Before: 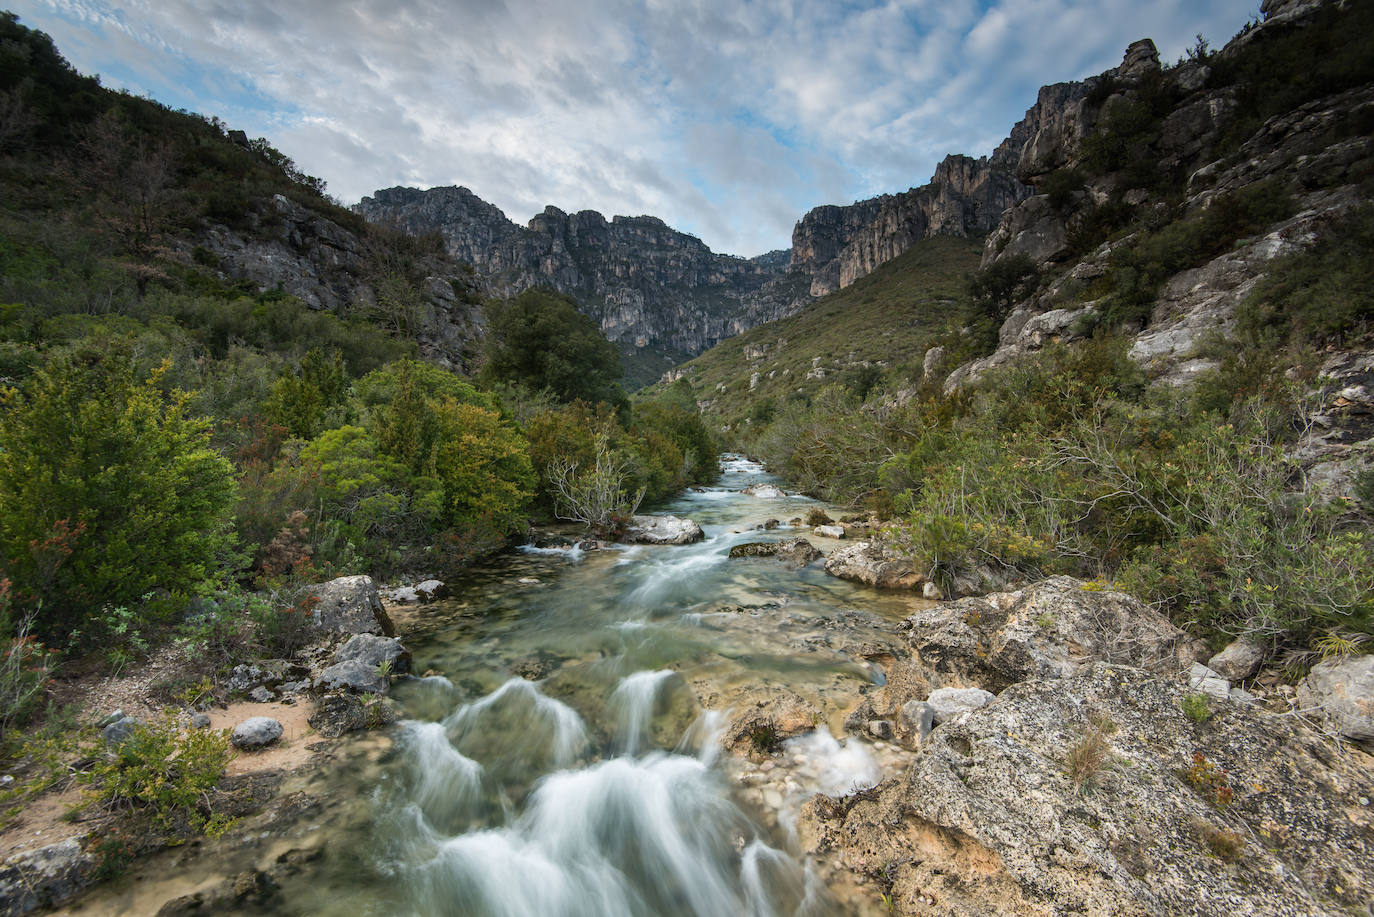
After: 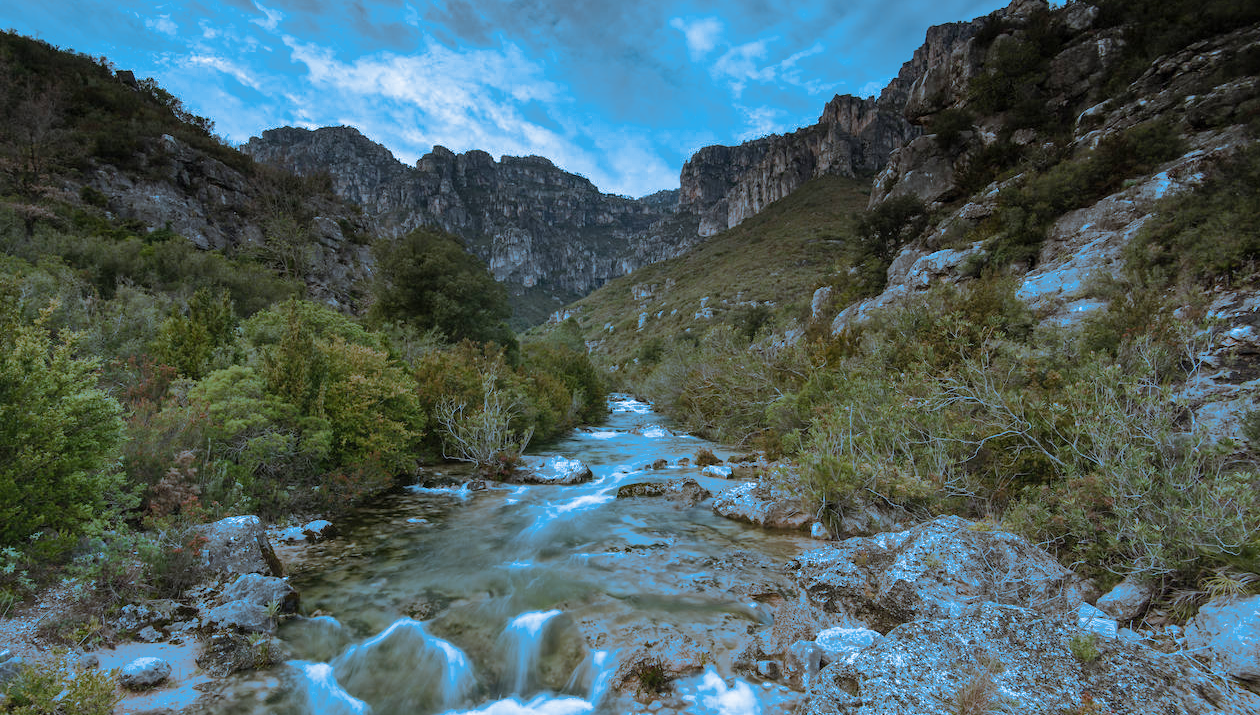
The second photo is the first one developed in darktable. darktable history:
vibrance: vibrance 15%
crop: left 8.155%, top 6.611%, bottom 15.385%
color balance: on, module defaults
split-toning: shadows › hue 220°, shadows › saturation 0.64, highlights › hue 220°, highlights › saturation 0.64, balance 0, compress 5.22%
shadows and highlights: radius 108.52, shadows 40.68, highlights -72.88, low approximation 0.01, soften with gaussian
